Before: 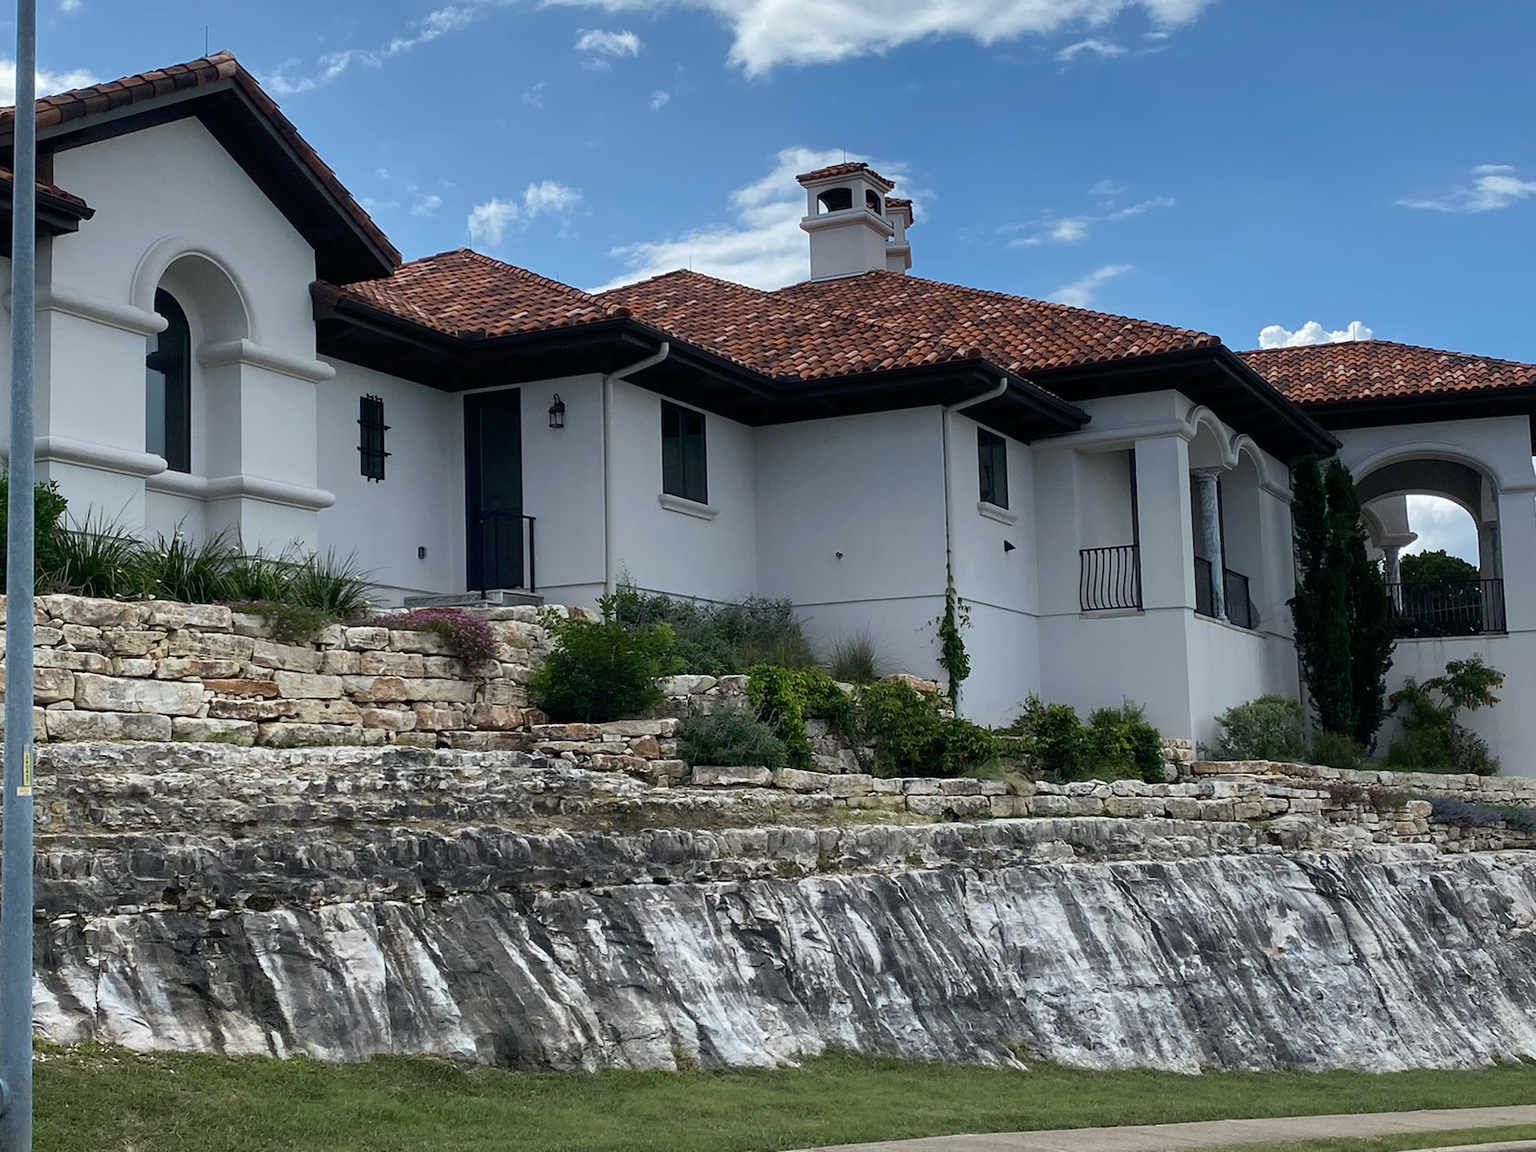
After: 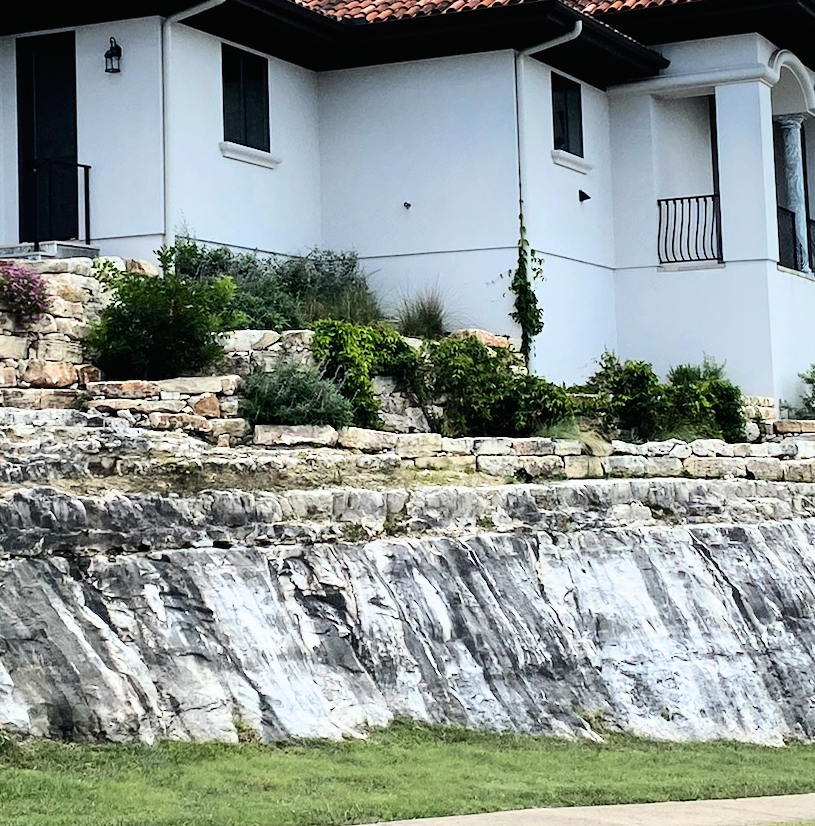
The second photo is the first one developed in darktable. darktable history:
exposure: black level correction 0, exposure 1 EV, compensate exposure bias true, compensate highlight preservation false
tone equalizer: -8 EV -1.08 EV, -7 EV -1.01 EV, -6 EV -0.867 EV, -5 EV -0.578 EV, -3 EV 0.578 EV, -2 EV 0.867 EV, -1 EV 1.01 EV, +0 EV 1.08 EV, edges refinement/feathering 500, mask exposure compensation -1.57 EV, preserve details no
crop and rotate: left 29.237%, top 31.152%, right 19.807%
contrast brightness saturation: contrast -0.02, brightness -0.01, saturation 0.03
filmic rgb: black relative exposure -7.82 EV, white relative exposure 4.29 EV, hardness 3.86, color science v6 (2022)
